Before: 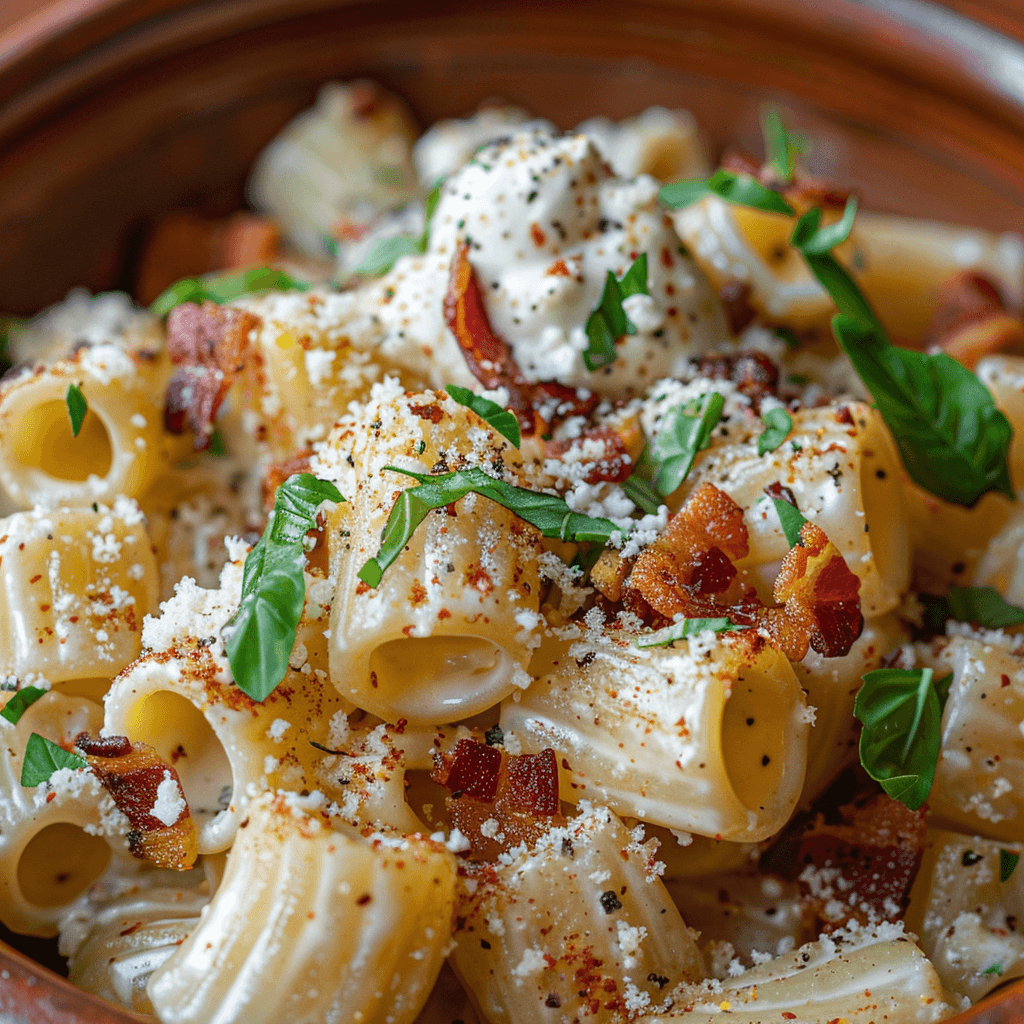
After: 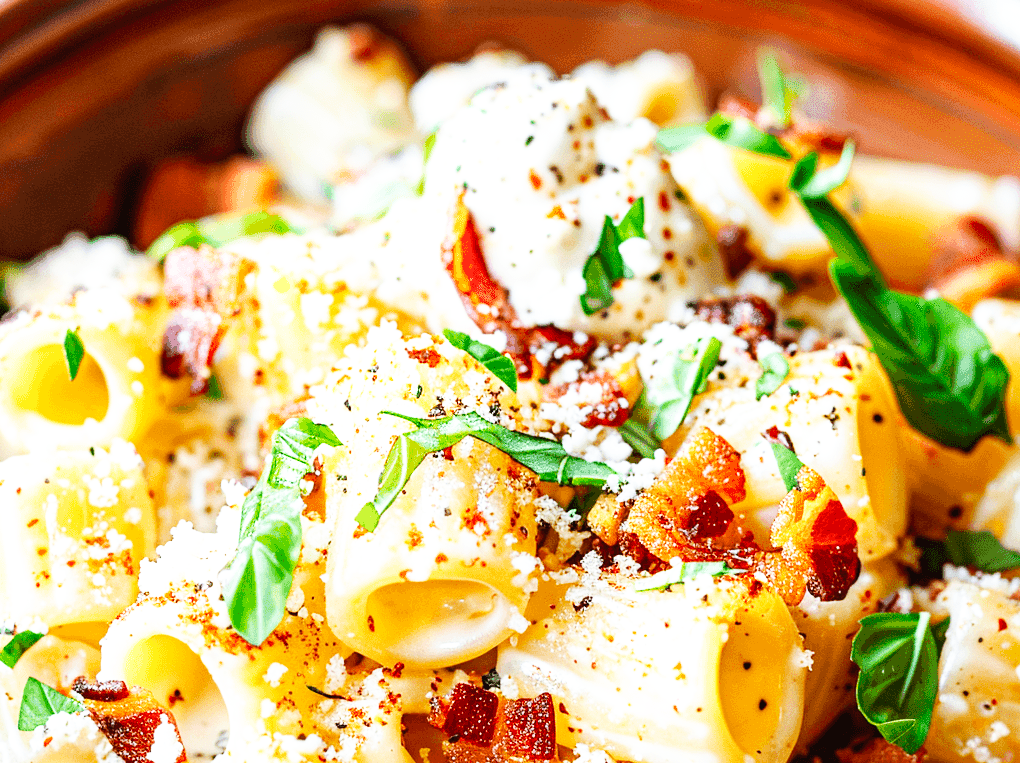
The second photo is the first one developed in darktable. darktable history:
base curve: curves: ch0 [(0, 0) (0.007, 0.004) (0.027, 0.03) (0.046, 0.07) (0.207, 0.54) (0.442, 0.872) (0.673, 0.972) (1, 1)], preserve colors none
exposure: black level correction 0, exposure 0.69 EV, compensate exposure bias true, compensate highlight preservation false
crop: left 0.383%, top 5.555%, bottom 19.924%
